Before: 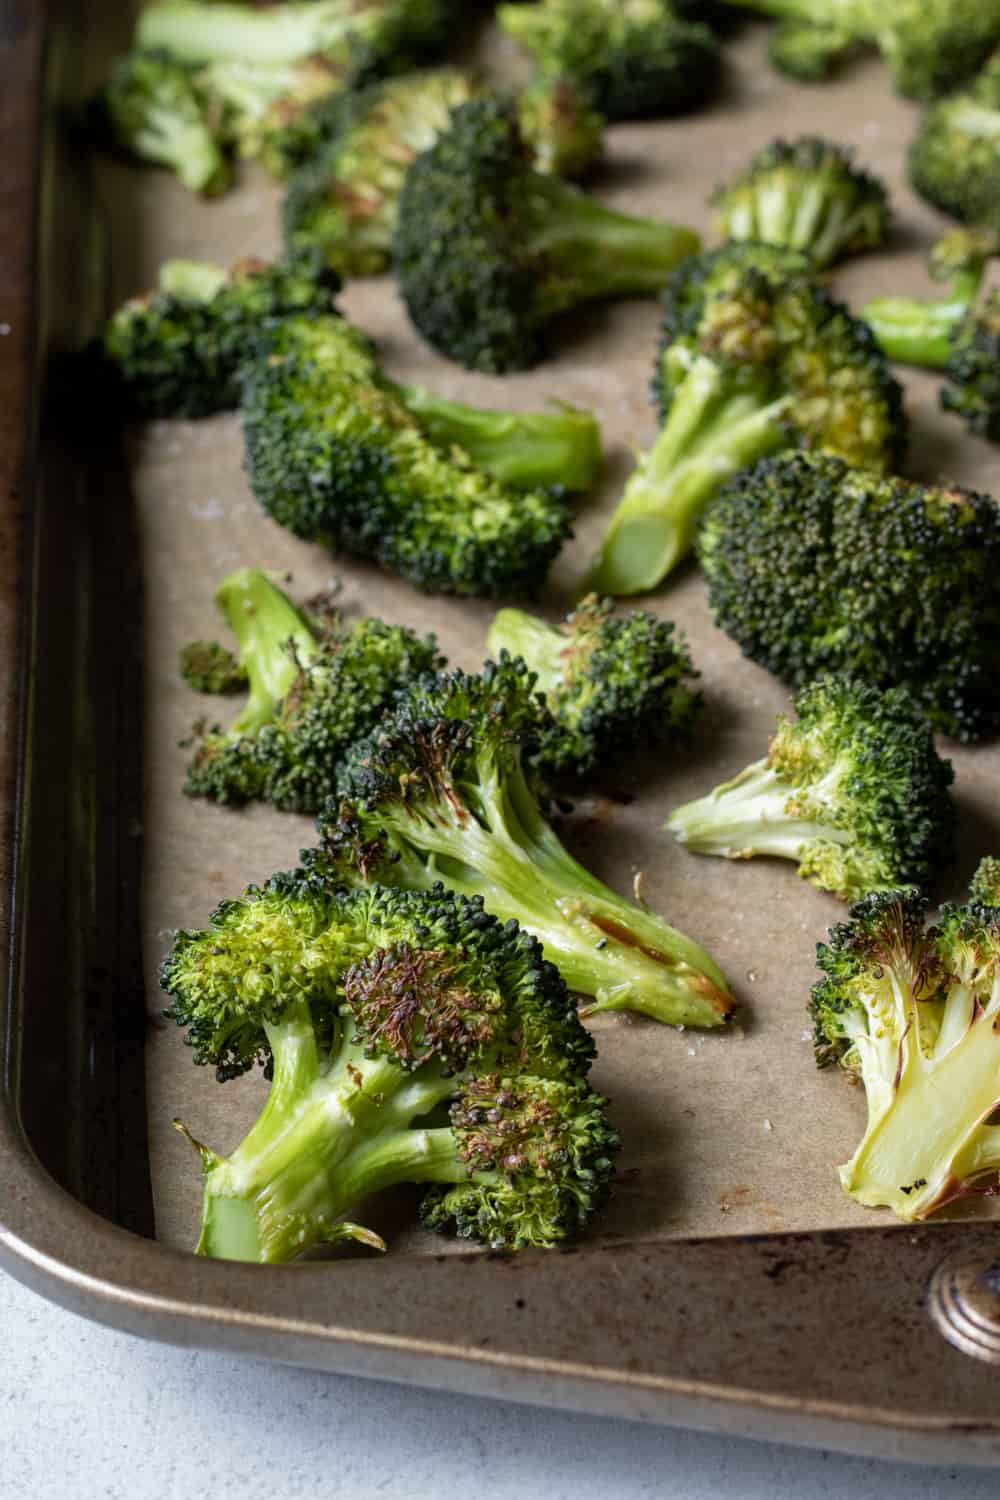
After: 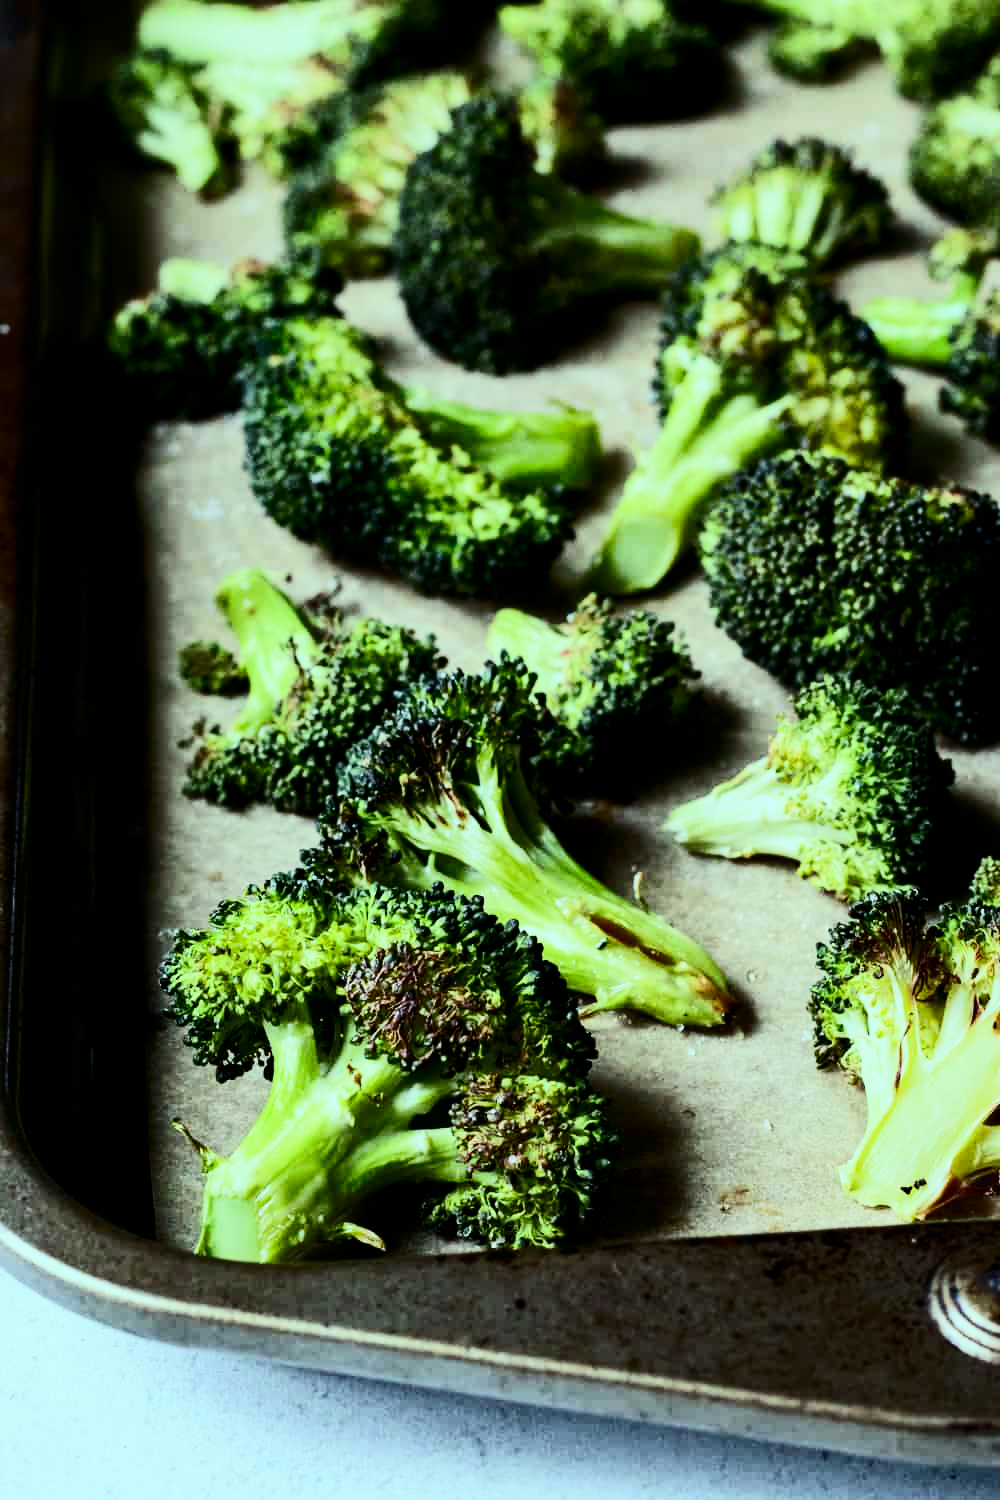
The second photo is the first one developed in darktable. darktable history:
color balance: mode lift, gamma, gain (sRGB), lift [0.997, 0.979, 1.021, 1.011], gamma [1, 1.084, 0.916, 0.998], gain [1, 0.87, 1.13, 1.101], contrast 4.55%, contrast fulcrum 38.24%, output saturation 104.09%
tone equalizer: -8 EV -0.417 EV, -7 EV -0.389 EV, -6 EV -0.333 EV, -5 EV -0.222 EV, -3 EV 0.222 EV, -2 EV 0.333 EV, -1 EV 0.389 EV, +0 EV 0.417 EV, edges refinement/feathering 500, mask exposure compensation -1.57 EV, preserve details no
rotate and perspective: automatic cropping off
contrast brightness saturation: contrast 0.4, brightness 0.05, saturation 0.25
filmic rgb: black relative exposure -6.98 EV, white relative exposure 5.63 EV, hardness 2.86
